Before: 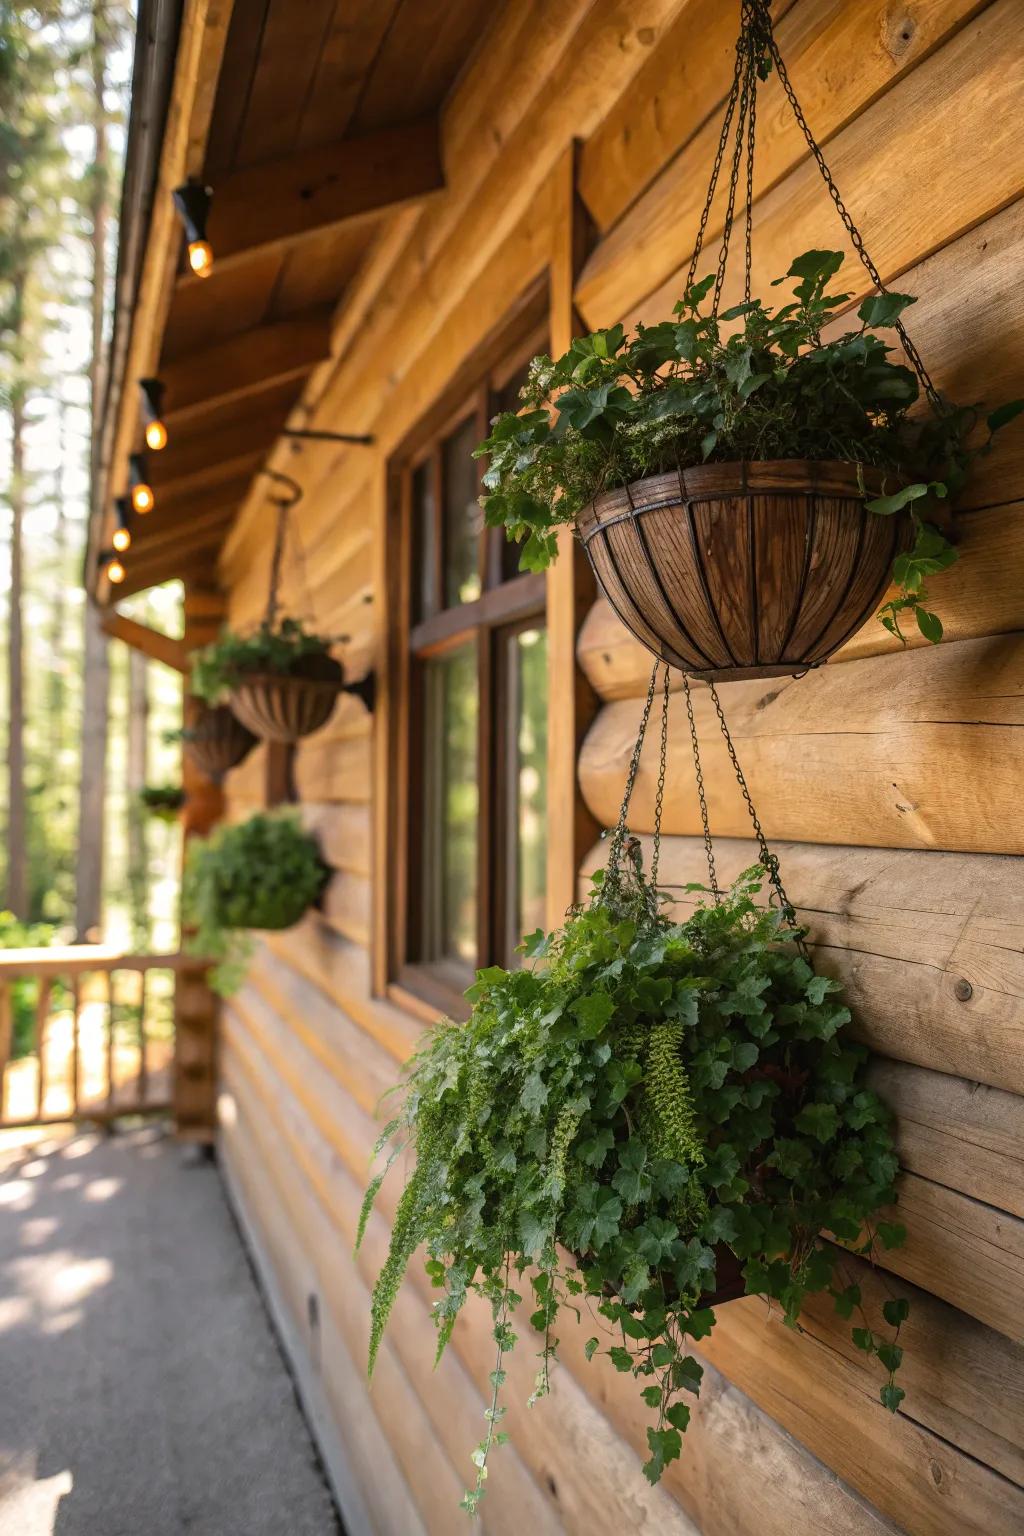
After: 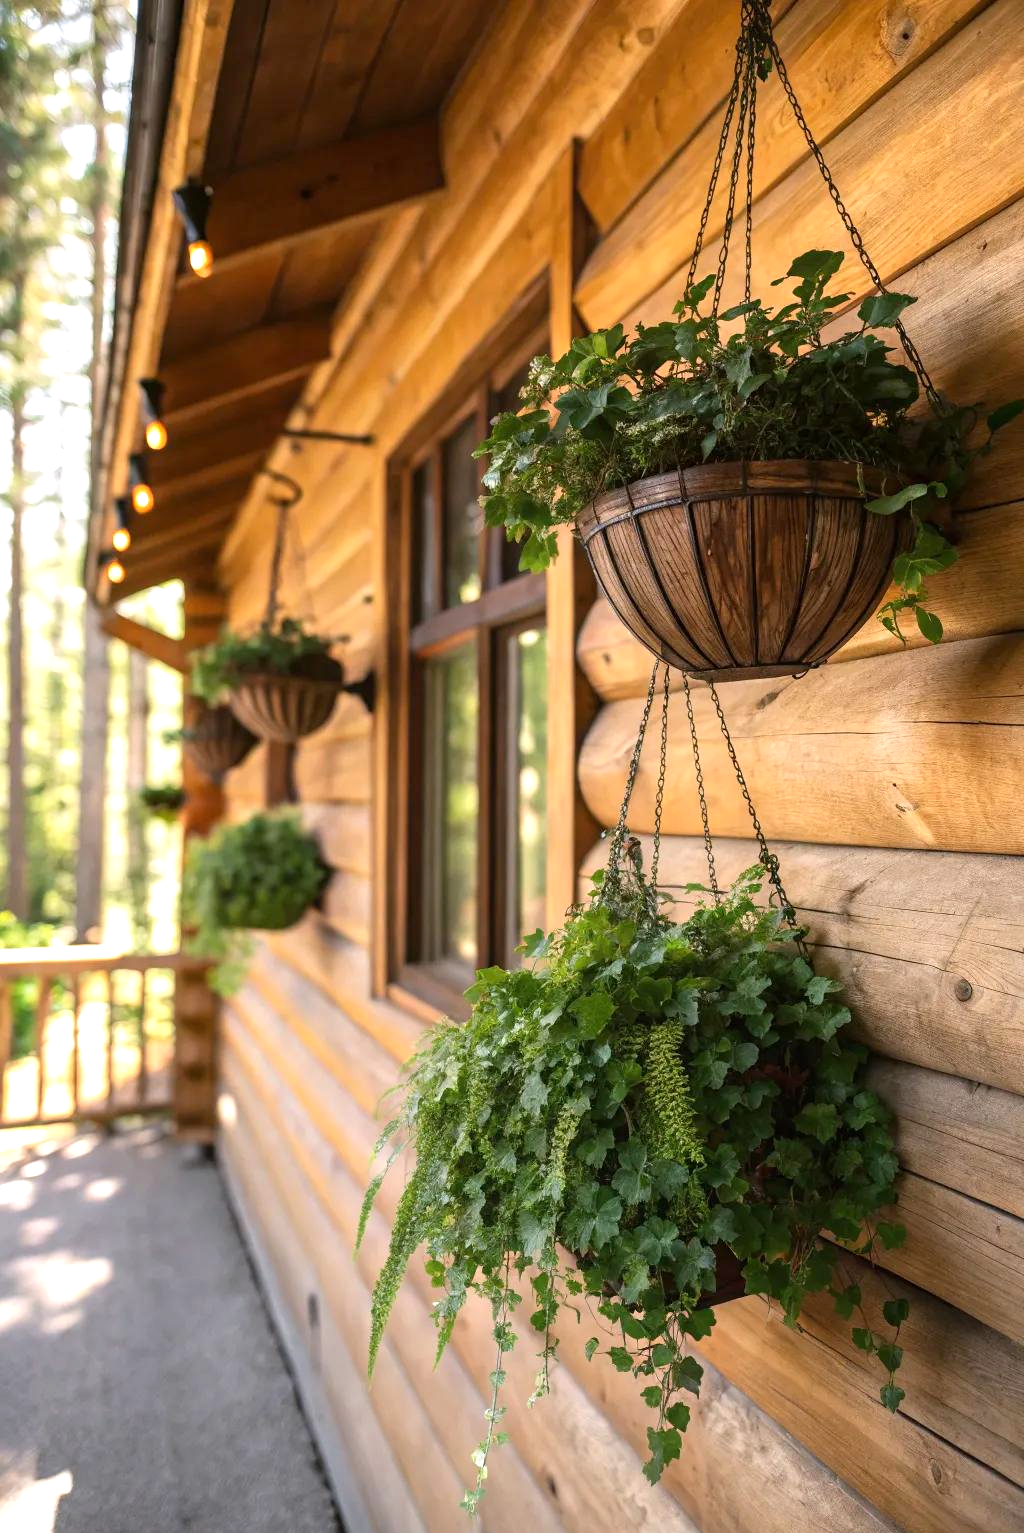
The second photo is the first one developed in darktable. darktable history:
exposure: black level correction 0.001, exposure 0.5 EV, compensate exposure bias true, compensate highlight preservation false
white balance: red 1.004, blue 1.024
crop: top 0.05%, bottom 0.098%
